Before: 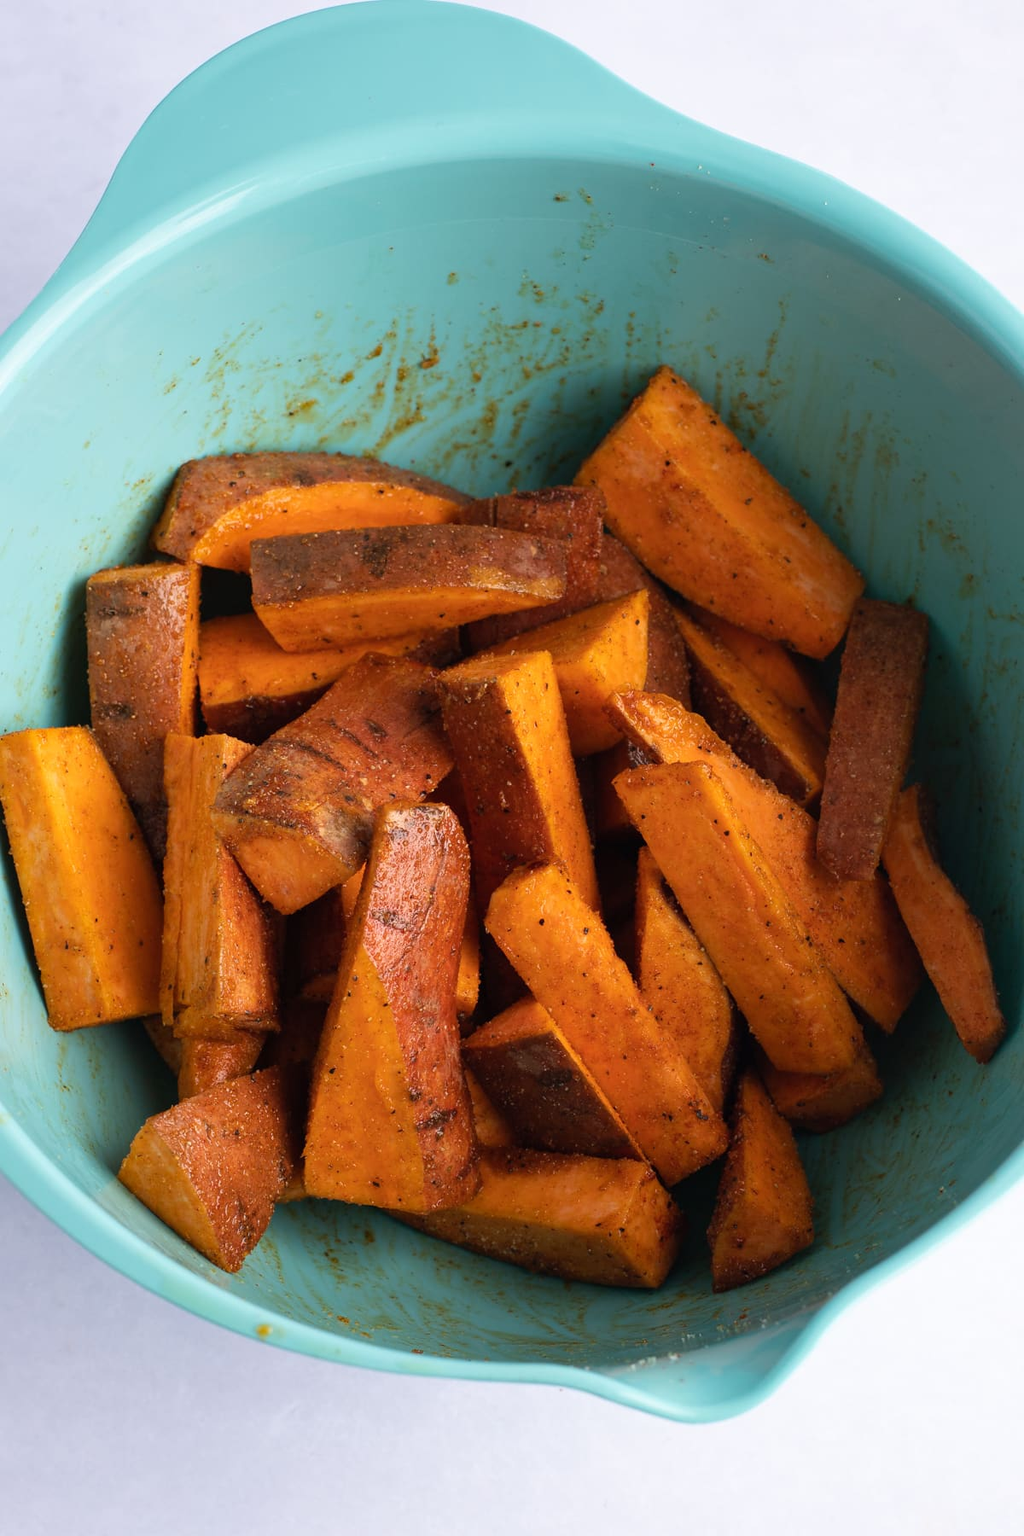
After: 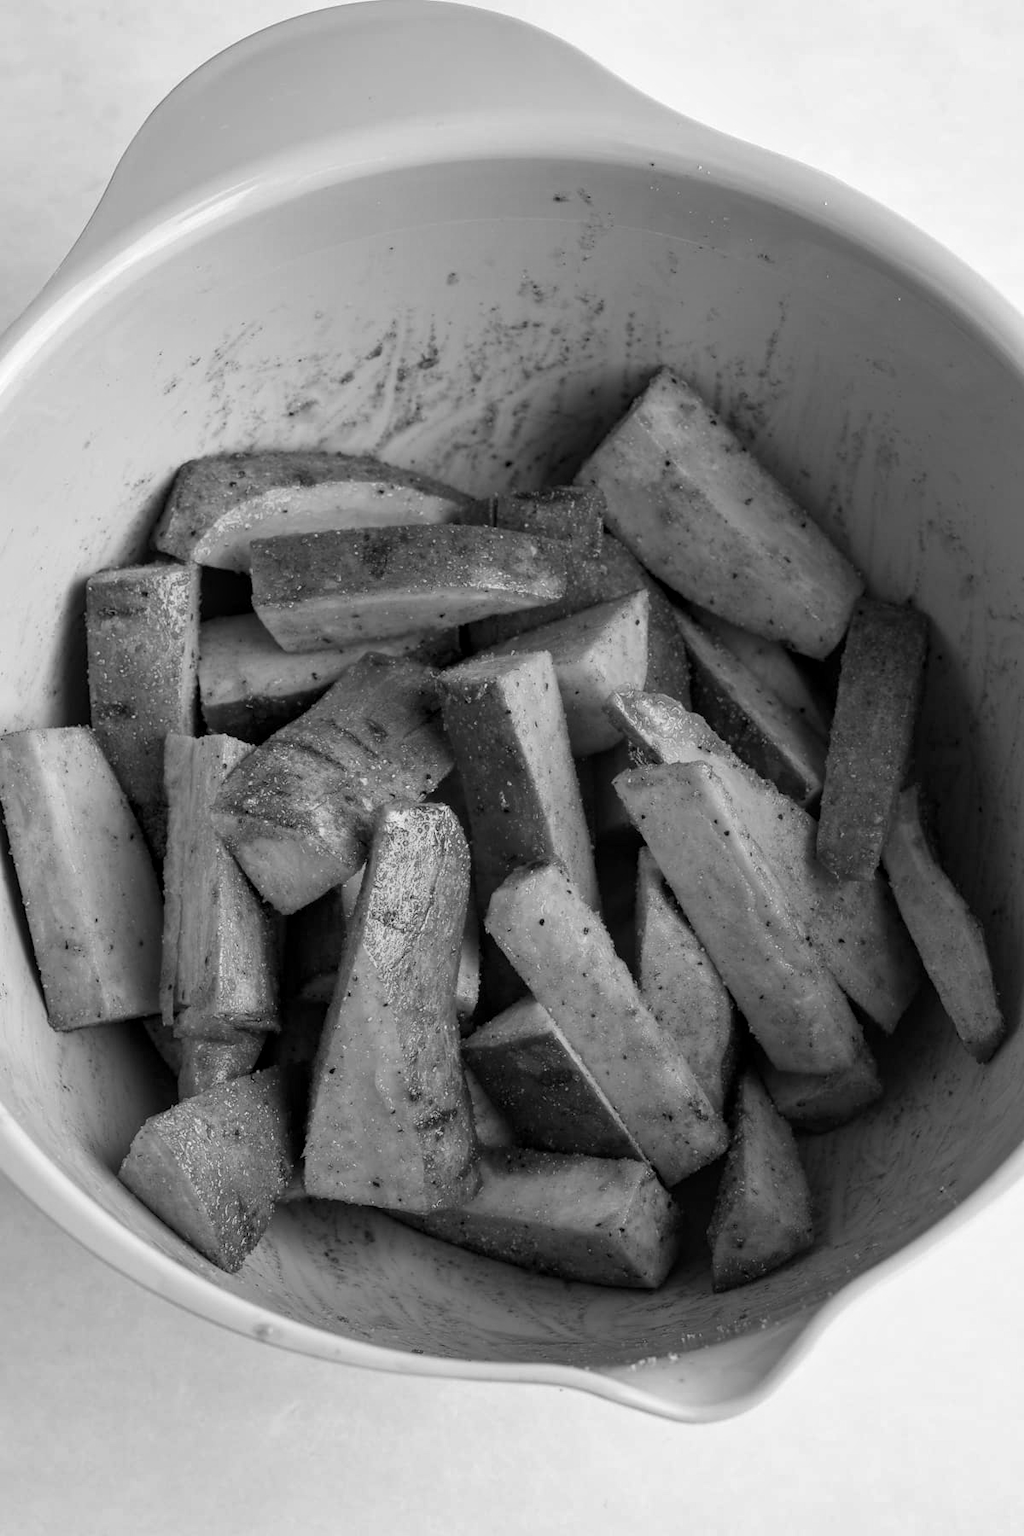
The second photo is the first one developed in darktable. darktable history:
monochrome: a 2.21, b -1.33, size 2.2
shadows and highlights: shadows 20.91, highlights -35.45, soften with gaussian
local contrast: on, module defaults
